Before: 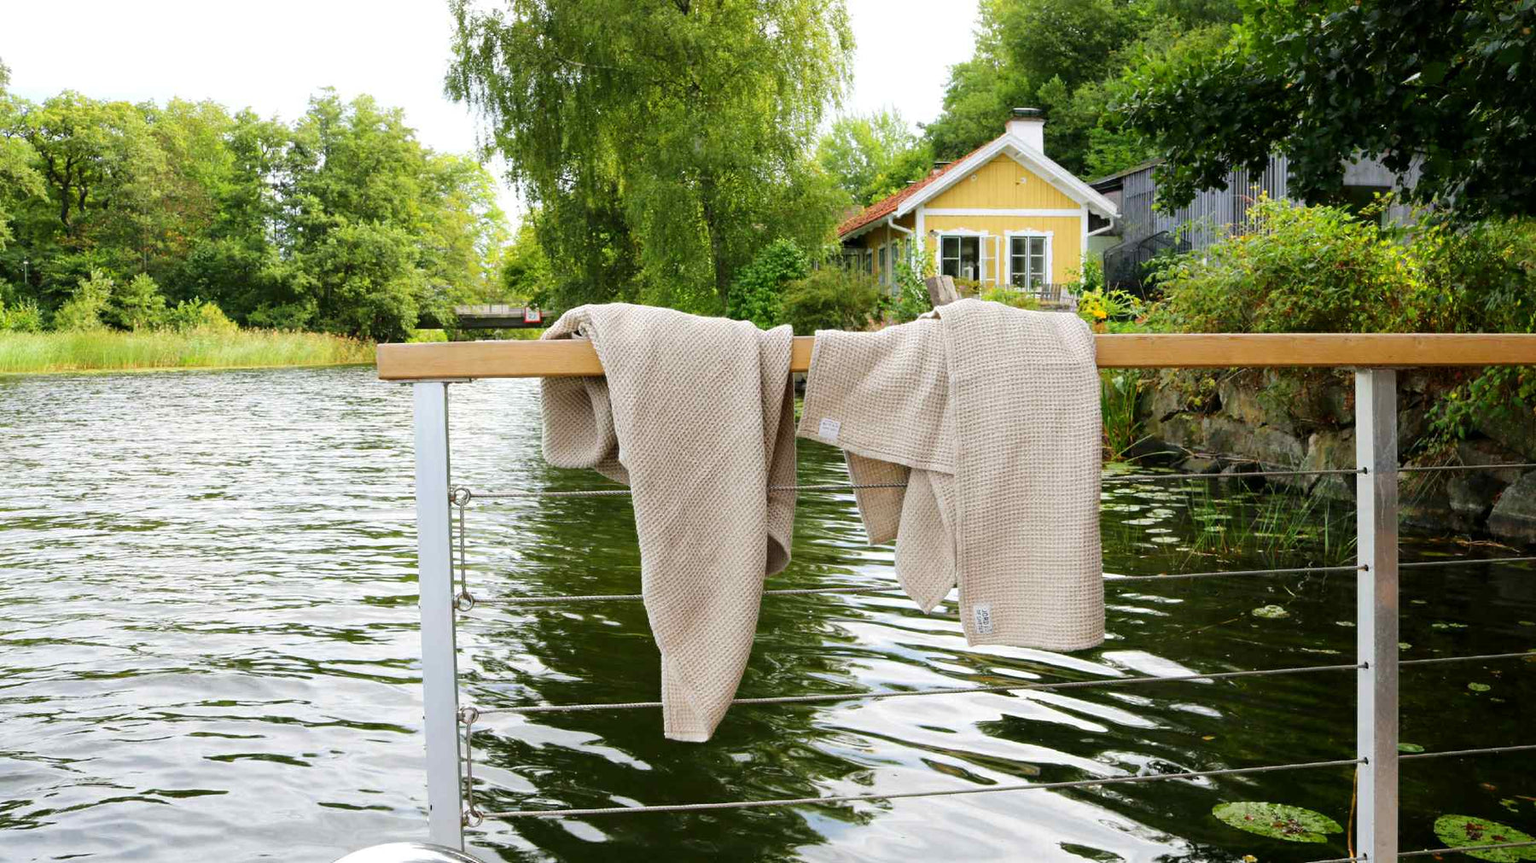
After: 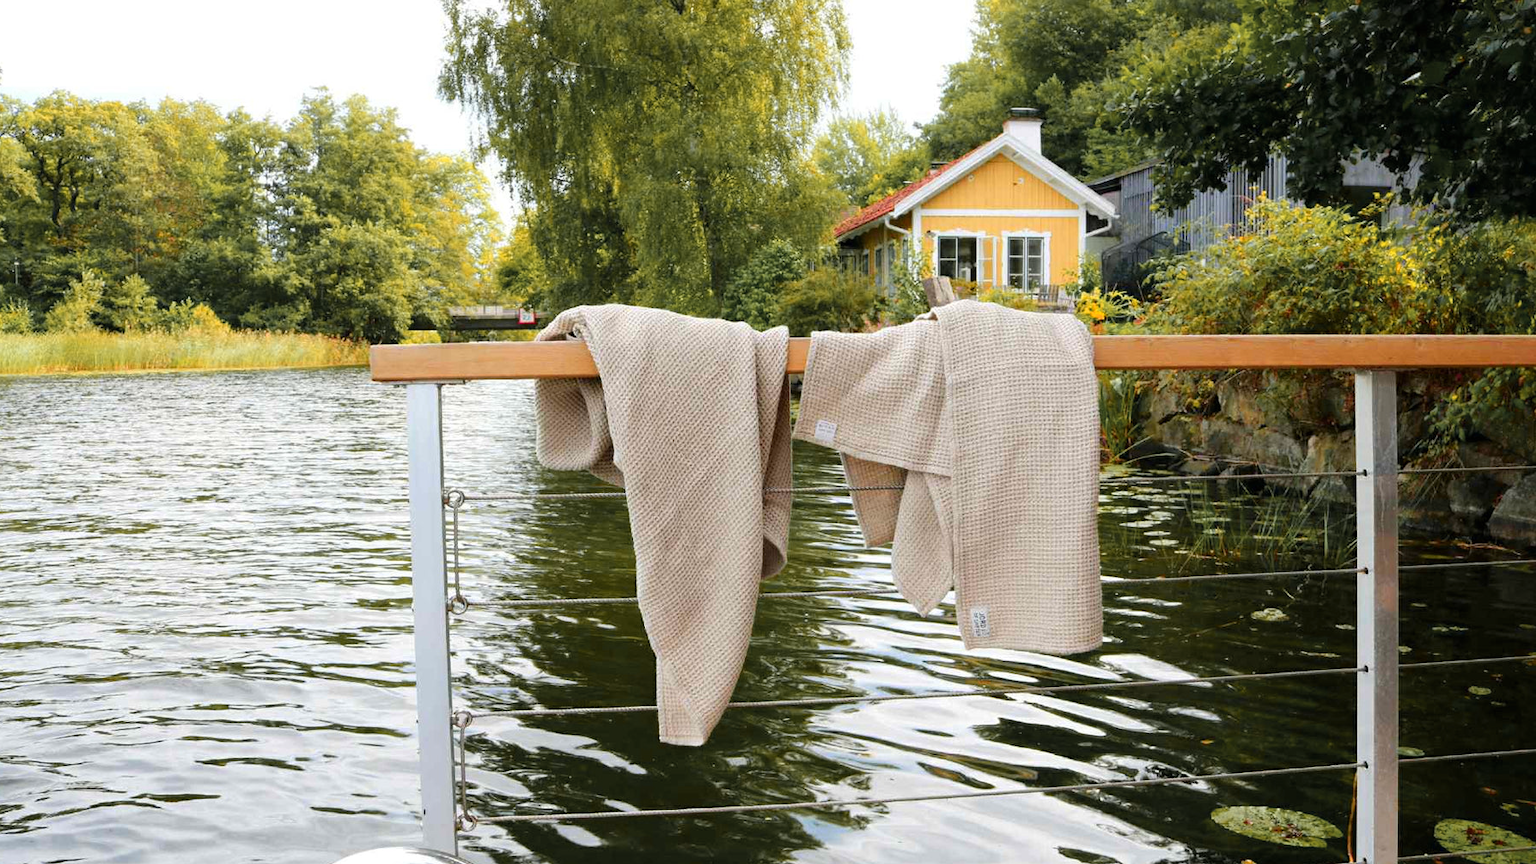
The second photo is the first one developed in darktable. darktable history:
color zones: curves: ch1 [(0.263, 0.53) (0.376, 0.287) (0.487, 0.512) (0.748, 0.547) (1, 0.513)]; ch2 [(0.262, 0.45) (0.751, 0.477)]
exposure: black level correction 0, exposure 0 EV, compensate highlight preservation false
crop and rotate: left 0.656%, top 0.241%, bottom 0.236%
